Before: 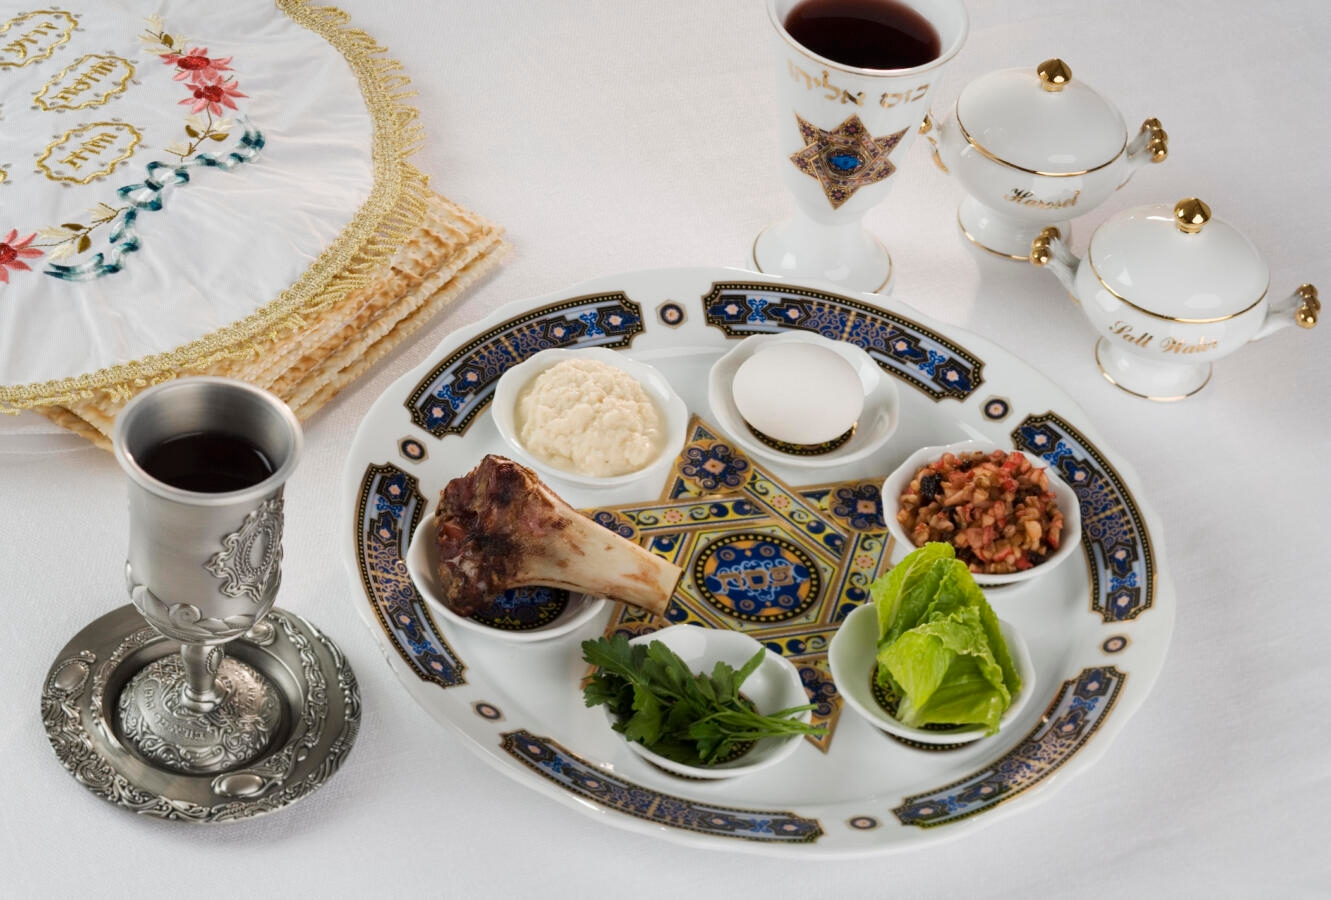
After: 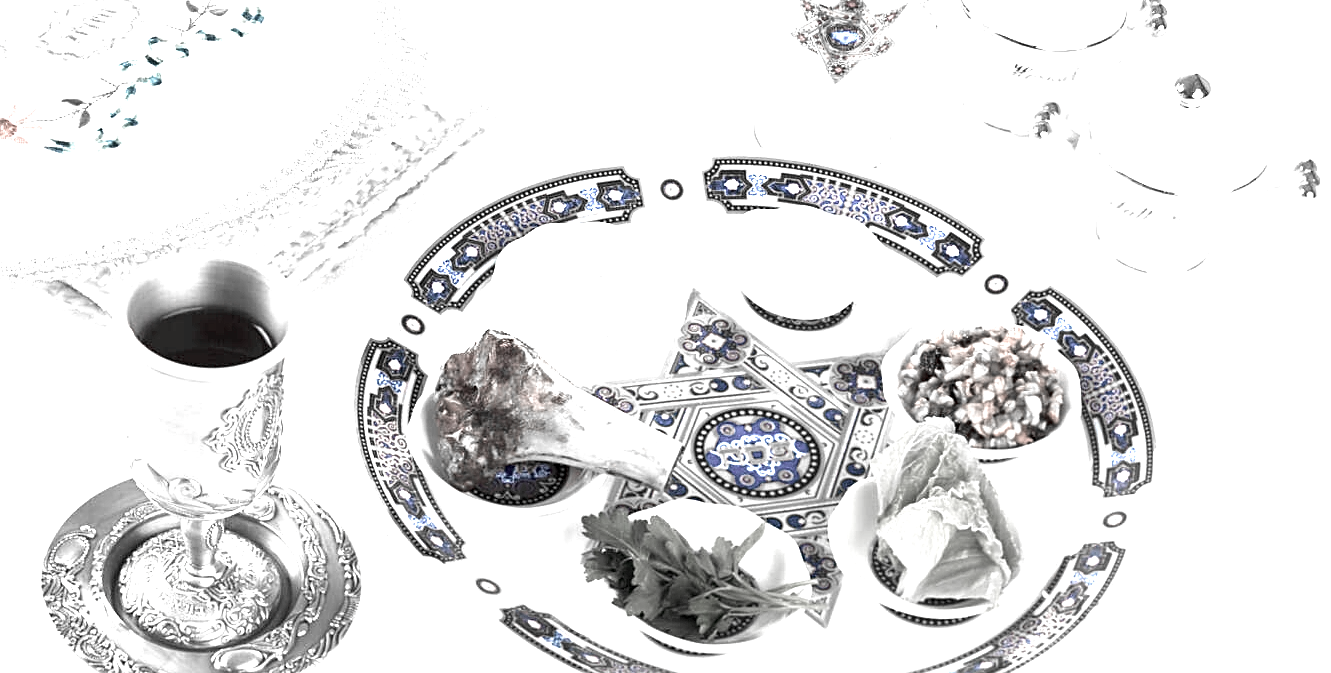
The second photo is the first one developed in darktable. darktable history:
color zones: curves: ch0 [(0, 0.613) (0.01, 0.613) (0.245, 0.448) (0.498, 0.529) (0.642, 0.665) (0.879, 0.777) (0.99, 0.613)]; ch1 [(0, 0.272) (0.219, 0.127) (0.724, 0.346)], mix 38.66%
exposure: exposure 2.232 EV, compensate highlight preservation false
crop: top 13.925%, bottom 11.216%
sharpen: on, module defaults
